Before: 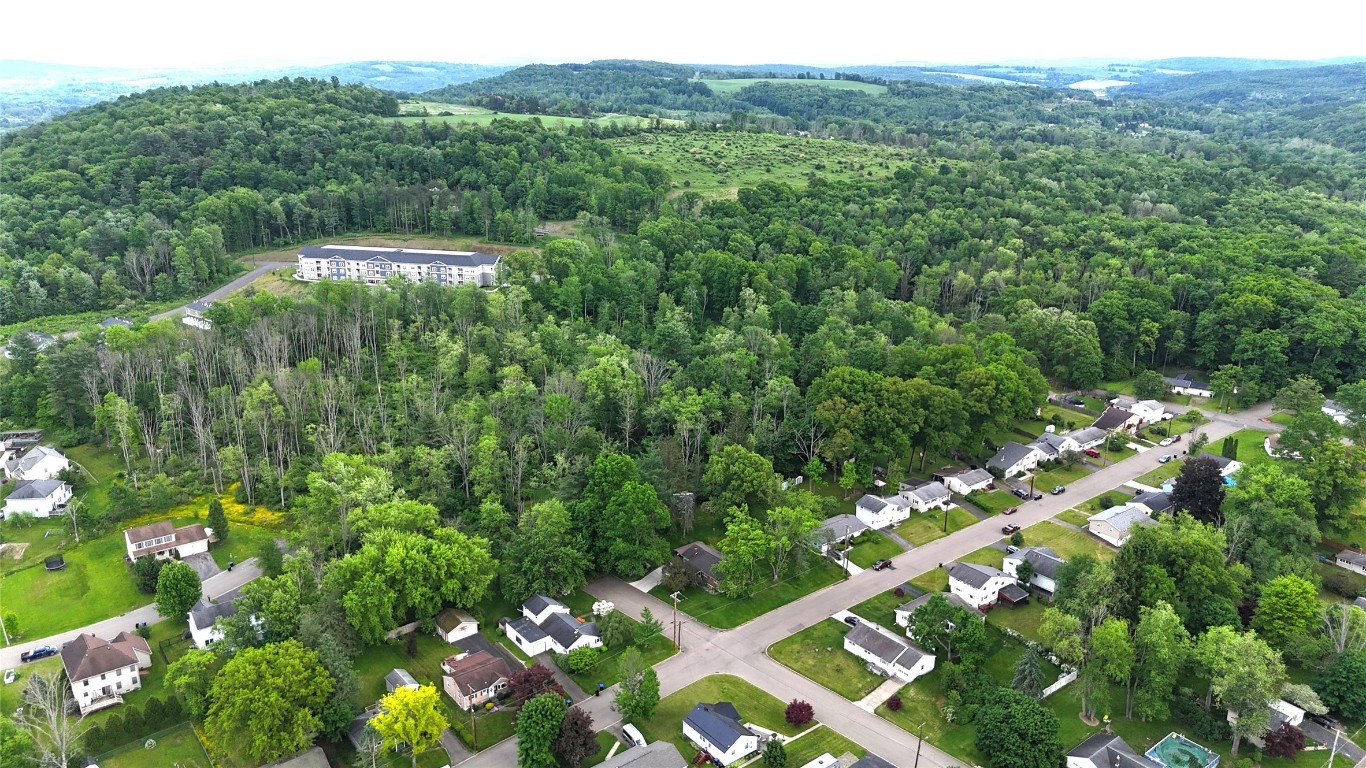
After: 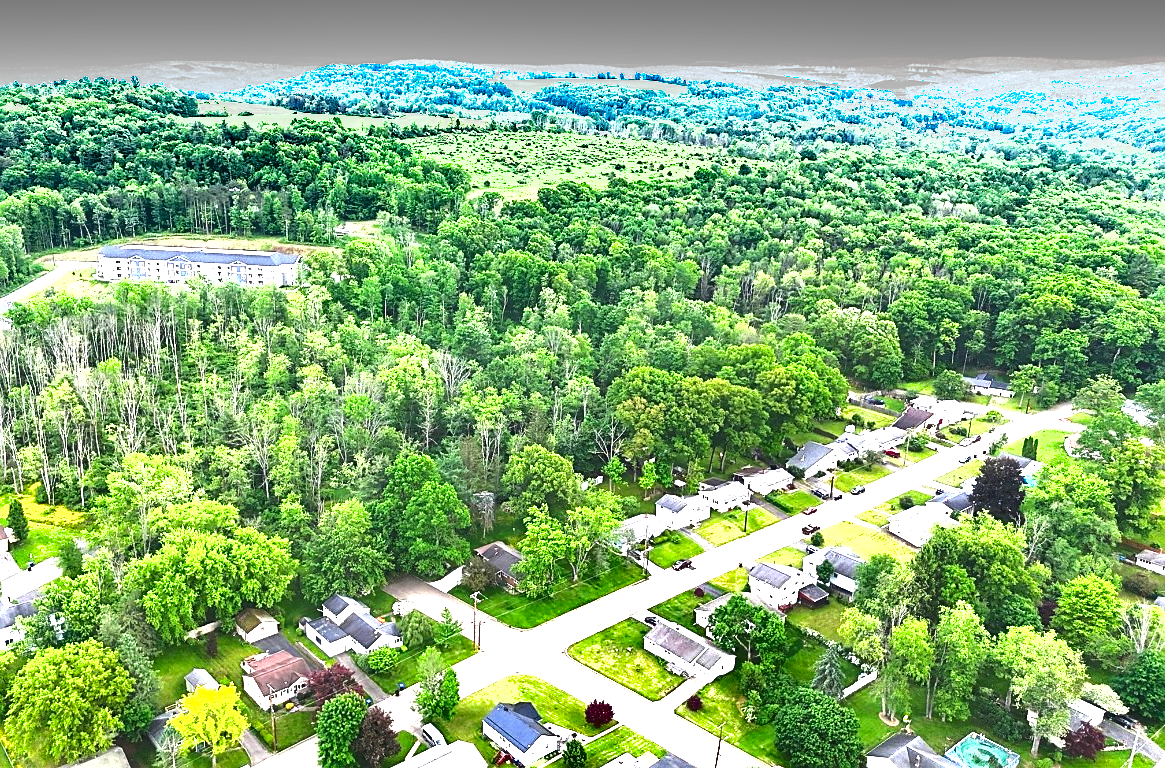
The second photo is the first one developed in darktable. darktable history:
exposure: black level correction 0, exposure 2.16 EV, compensate highlight preservation false
crop and rotate: left 14.695%
sharpen: amount 0.494
contrast brightness saturation: contrast -0.123
tone equalizer: on, module defaults
shadows and highlights: low approximation 0.01, soften with gaussian
contrast equalizer: y [[0.5, 0.542, 0.583, 0.625, 0.667, 0.708], [0.5 ×6], [0.5 ×6], [0 ×6], [0 ×6]], mix -0.214
